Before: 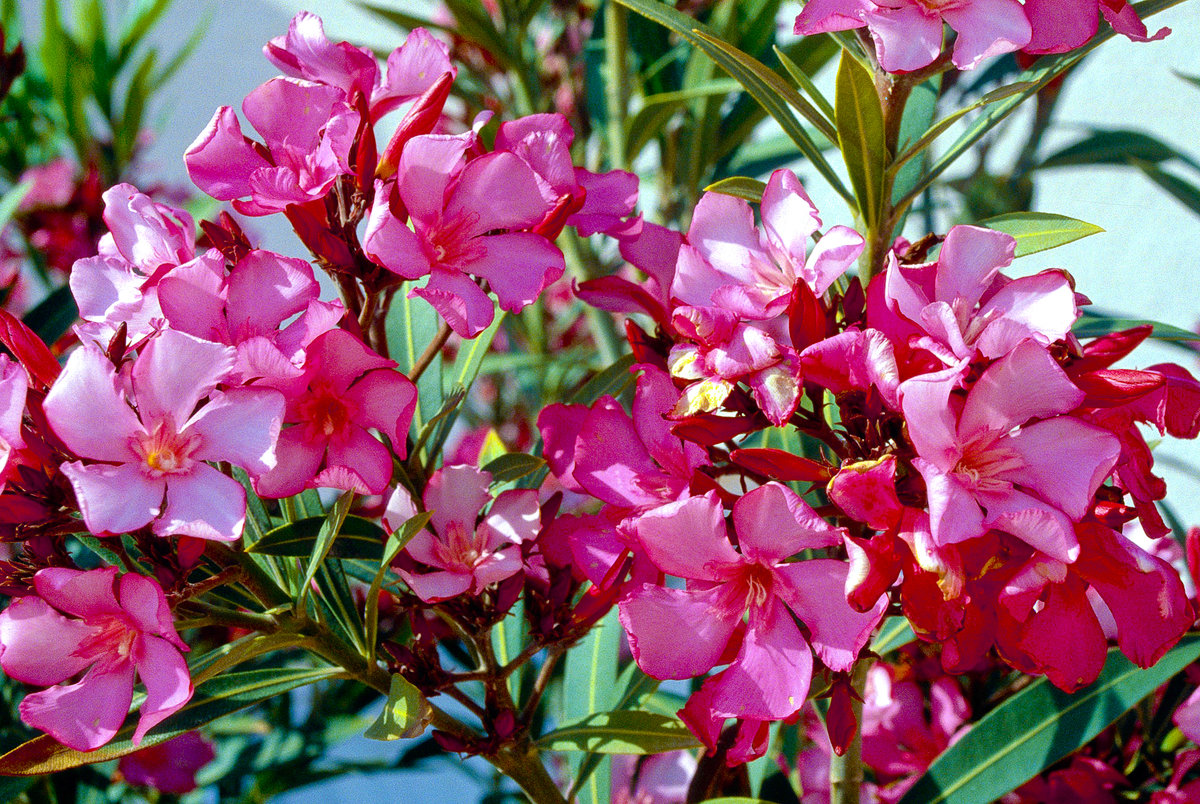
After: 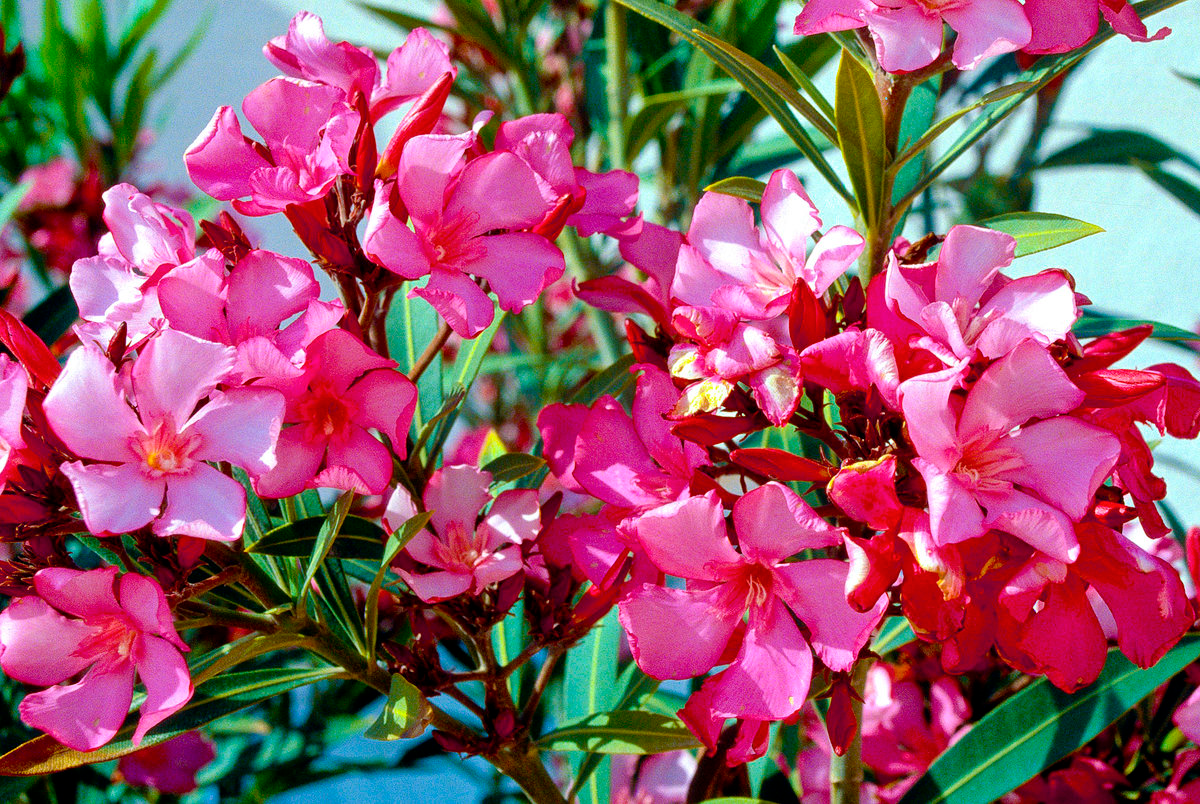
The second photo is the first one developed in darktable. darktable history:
exposure: compensate highlight preservation false
color calibration: illuminant same as pipeline (D50), adaptation XYZ, x 0.346, y 0.358, temperature 5008.48 K
